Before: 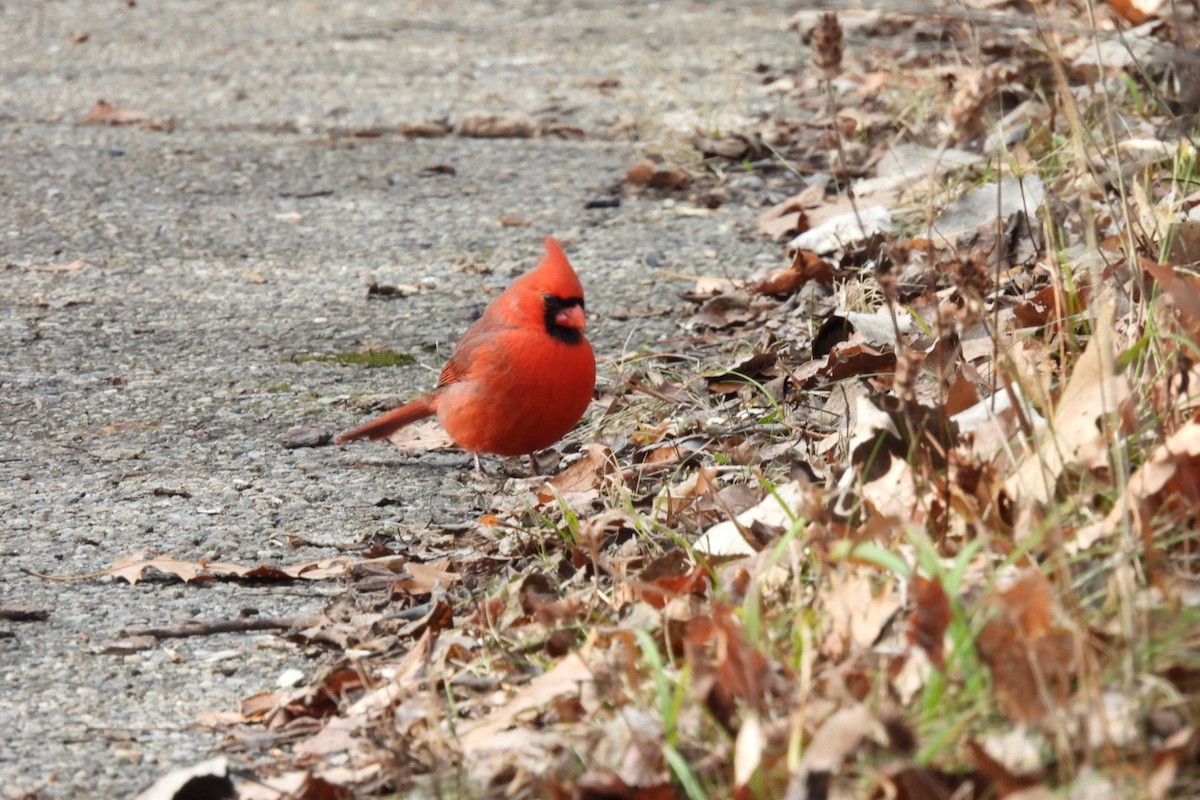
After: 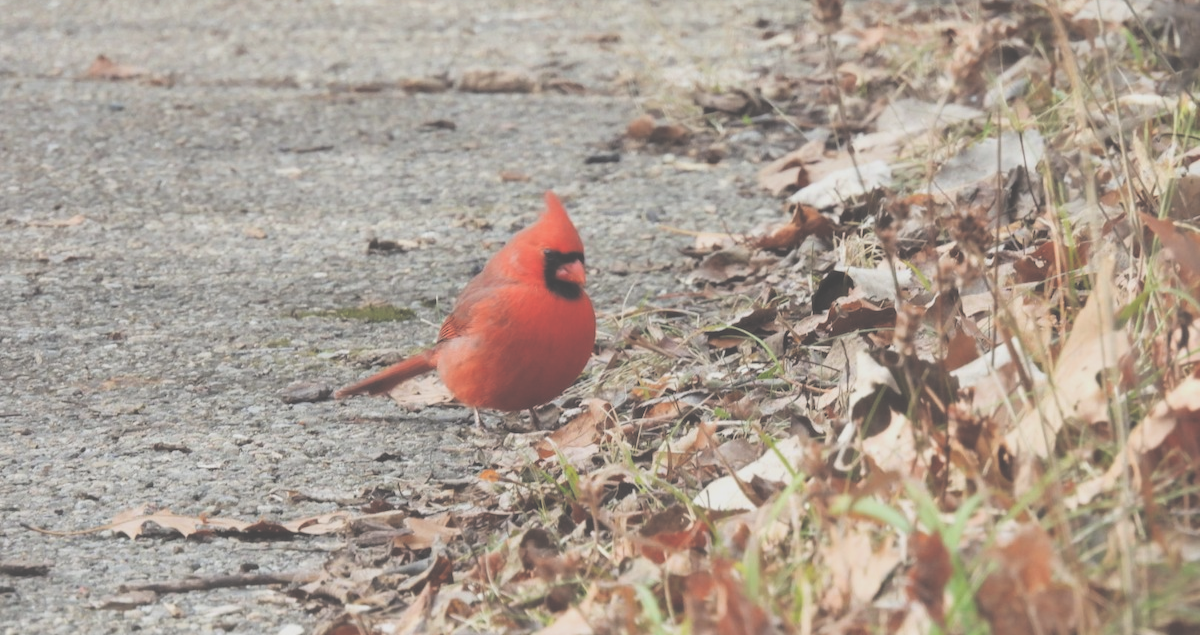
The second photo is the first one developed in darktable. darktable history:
filmic rgb: black relative exposure -3.31 EV, white relative exposure 3.45 EV, hardness 2.36, contrast 1.103
exposure: black level correction -0.087, compensate highlight preservation false
crop and rotate: top 5.667%, bottom 14.937%
